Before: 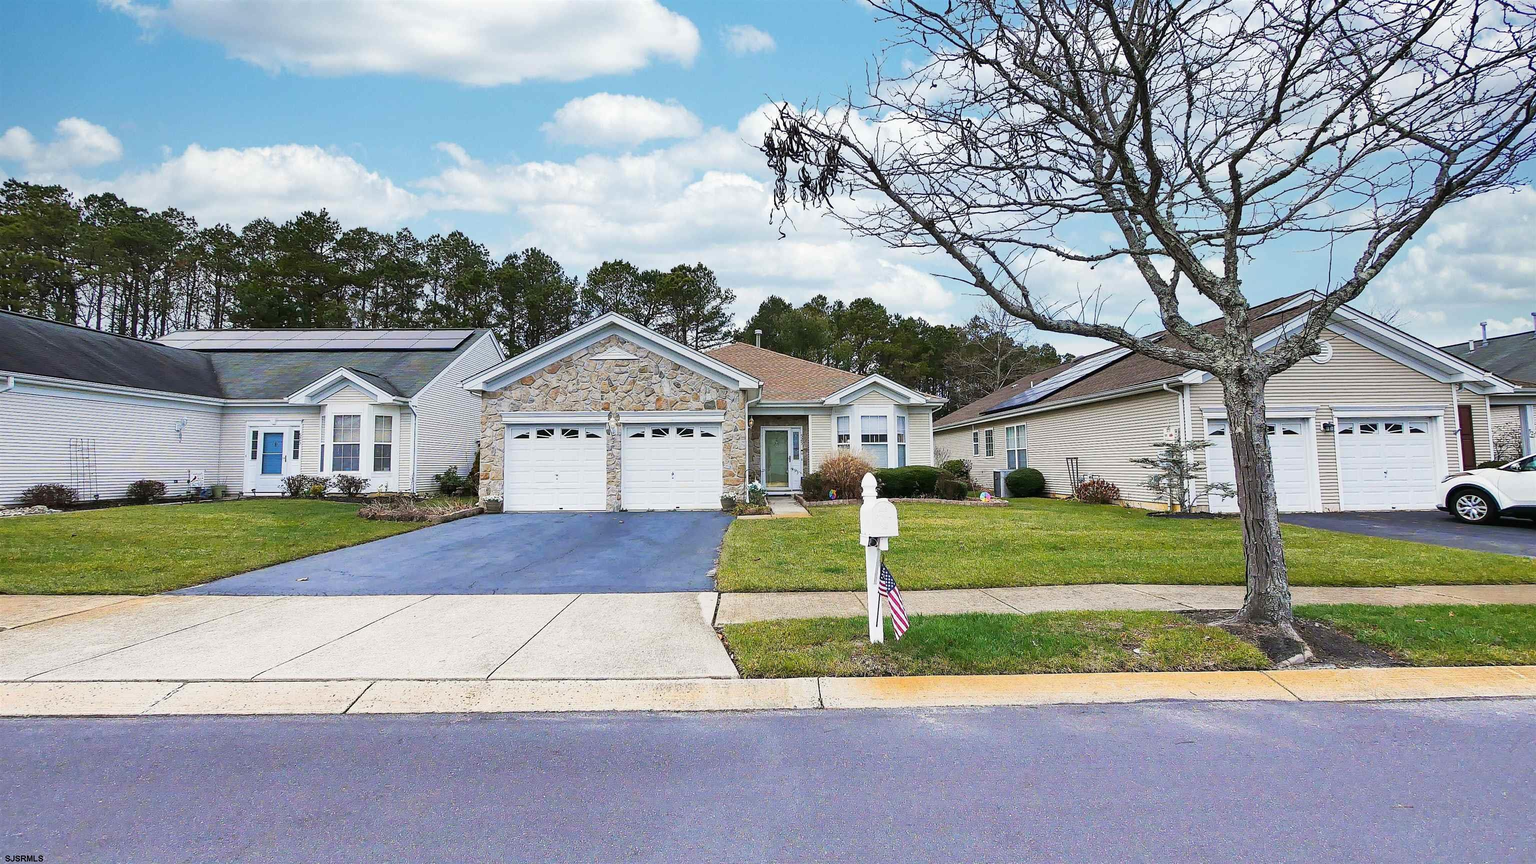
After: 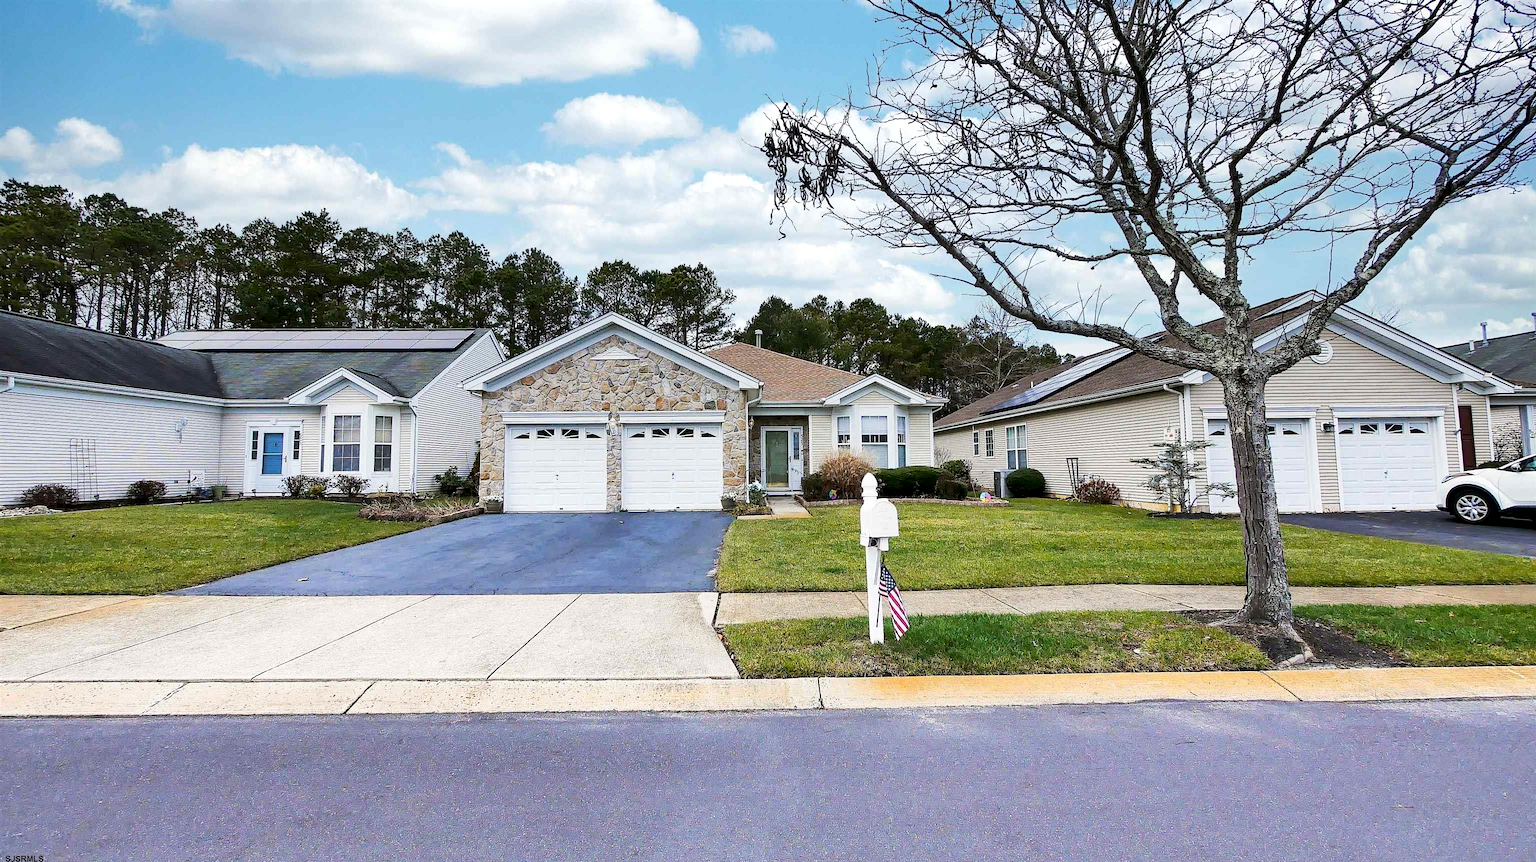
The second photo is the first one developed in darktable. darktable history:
tone equalizer: -8 EV -0.417 EV, -7 EV -0.389 EV, -6 EV -0.333 EV, -5 EV -0.222 EV, -3 EV 0.222 EV, -2 EV 0.333 EV, -1 EV 0.389 EV, +0 EV 0.417 EV, edges refinement/feathering 500, mask exposure compensation -1.57 EV, preserve details no
exposure: black level correction 0.006, exposure -0.226 EV, compensate highlight preservation false
crop: top 0.05%, bottom 0.098%
